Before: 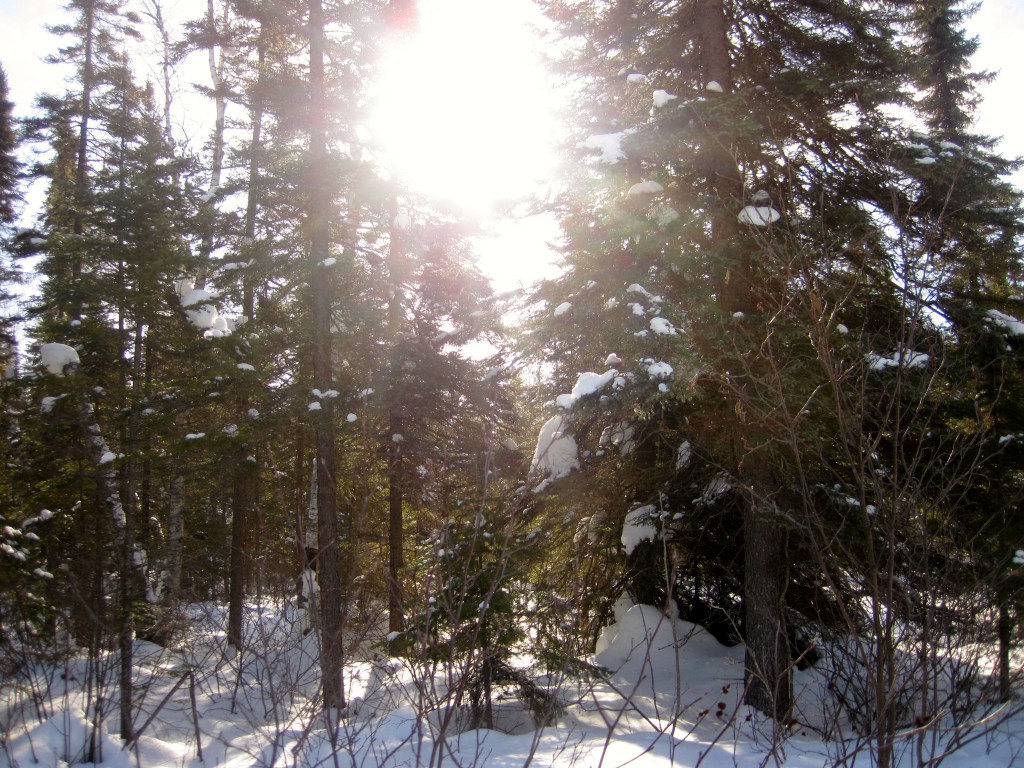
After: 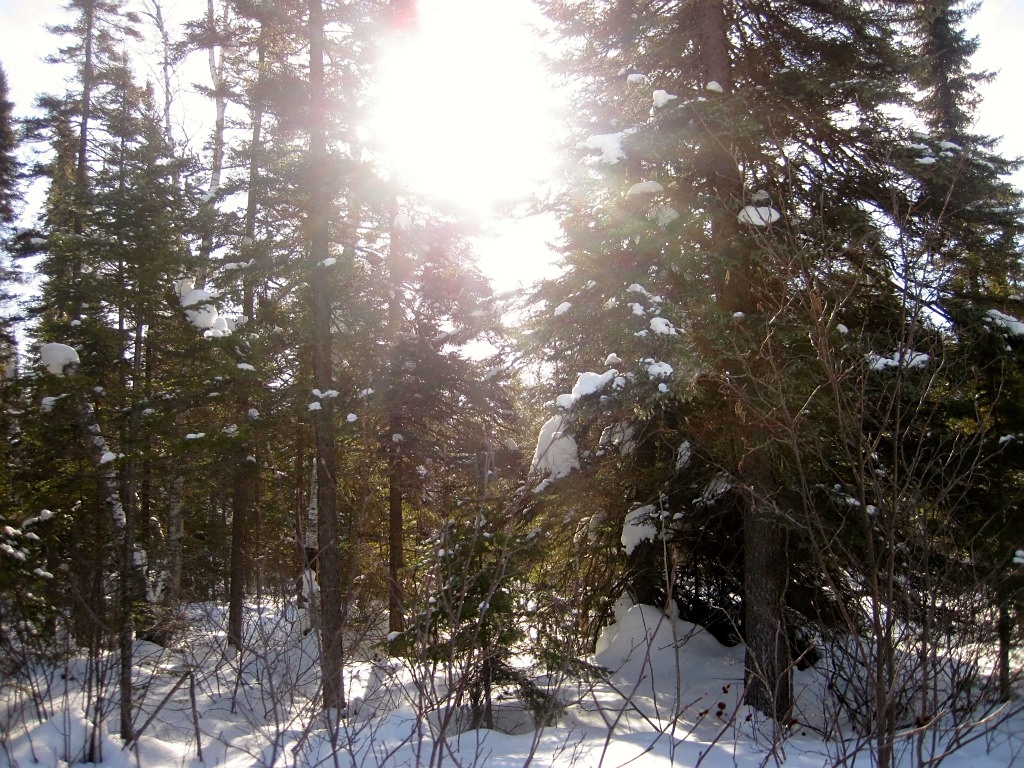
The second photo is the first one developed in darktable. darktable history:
sharpen: radius 1.444, amount 0.404, threshold 1.315
